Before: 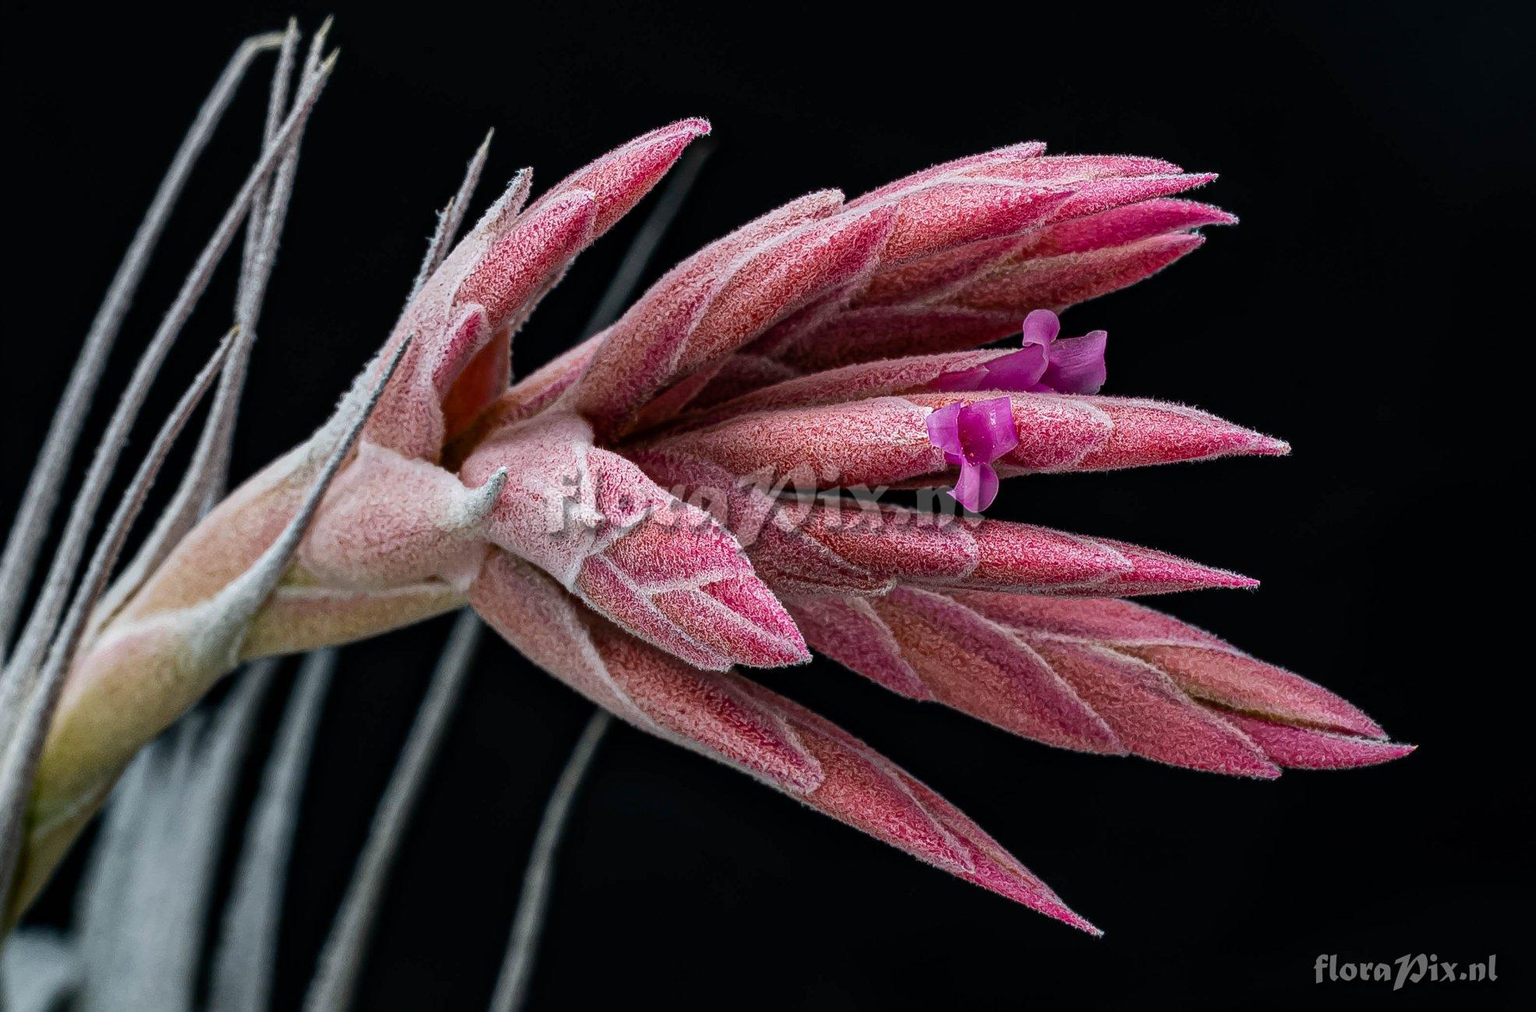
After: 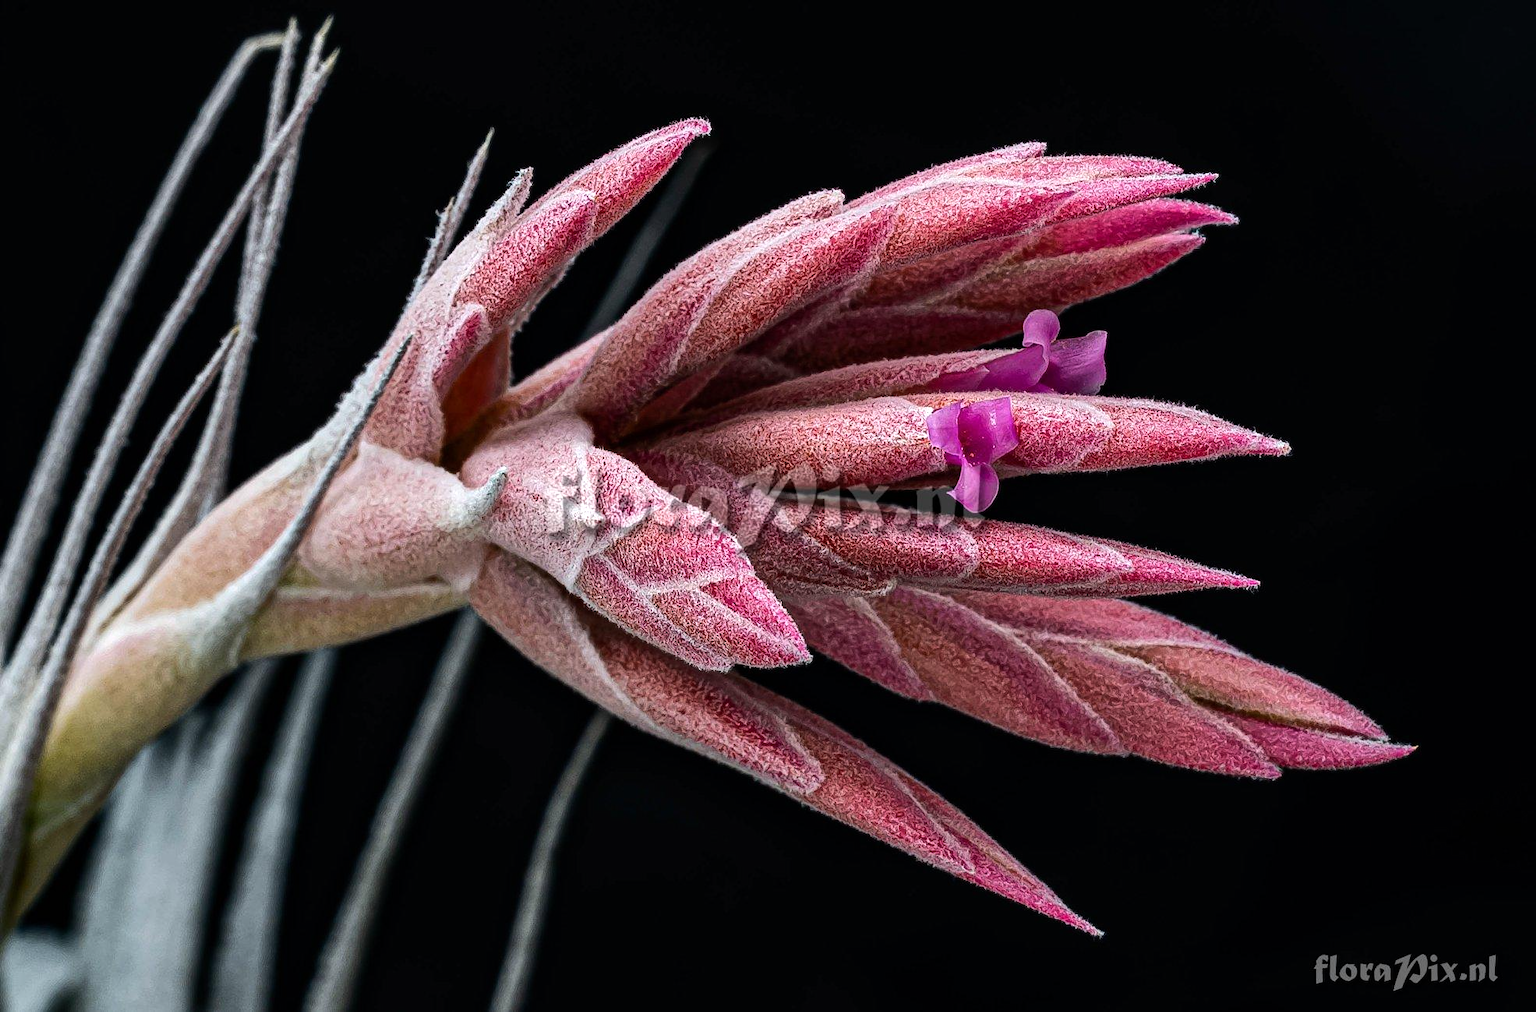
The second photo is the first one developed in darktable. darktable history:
white balance: emerald 1
tone equalizer: -8 EV -0.417 EV, -7 EV -0.389 EV, -6 EV -0.333 EV, -5 EV -0.222 EV, -3 EV 0.222 EV, -2 EV 0.333 EV, -1 EV 0.389 EV, +0 EV 0.417 EV, edges refinement/feathering 500, mask exposure compensation -1.57 EV, preserve details no
